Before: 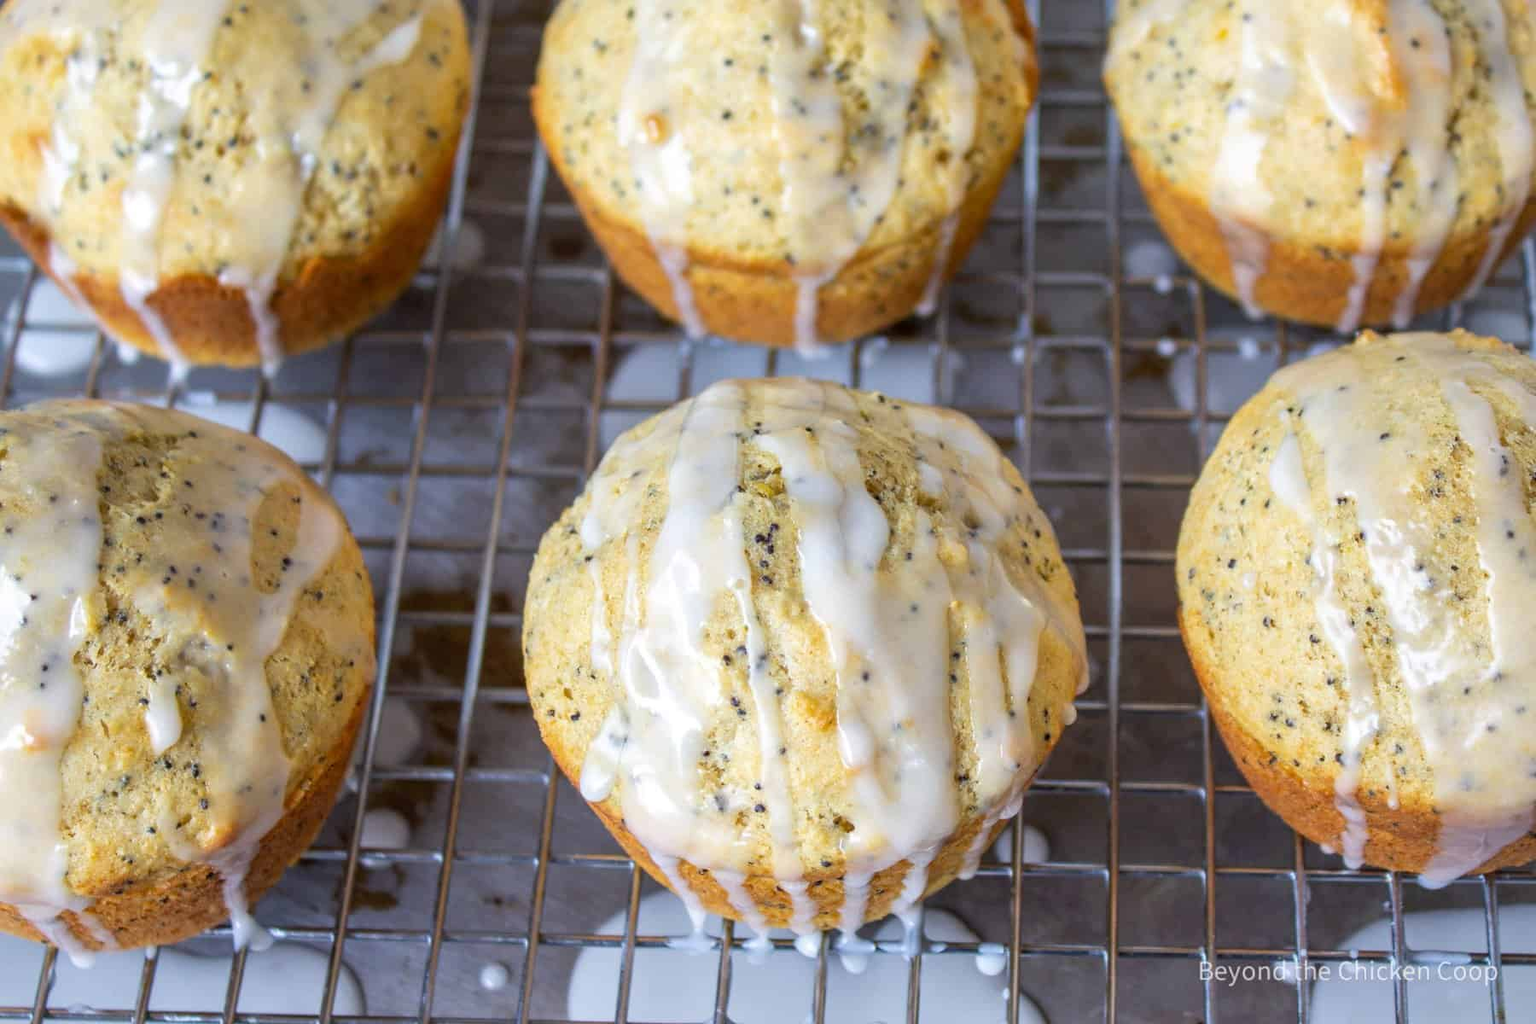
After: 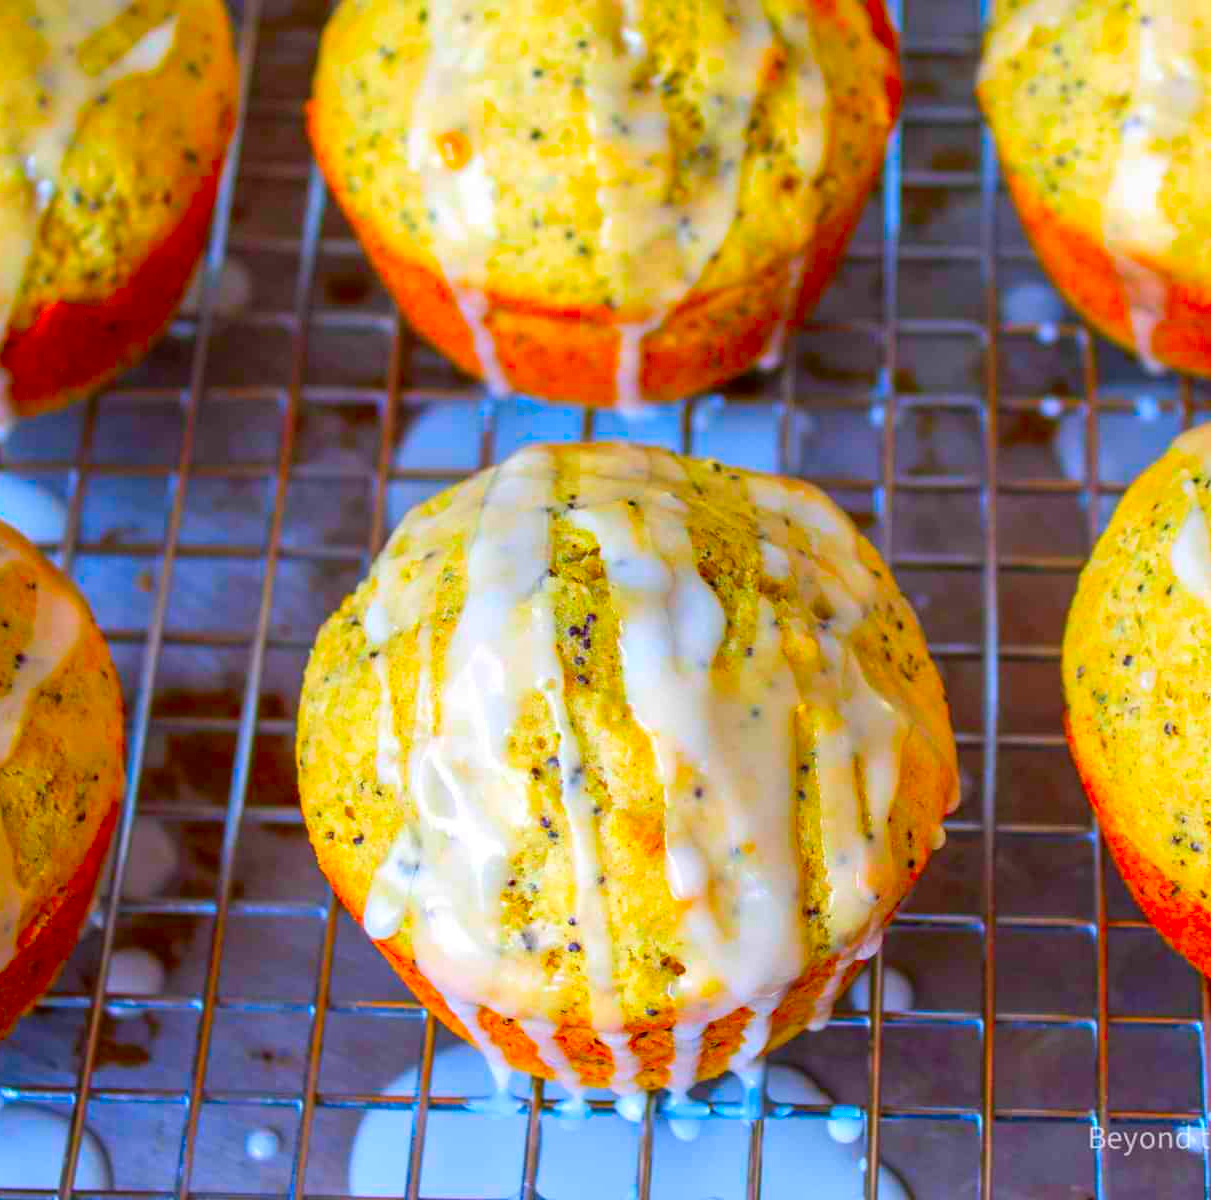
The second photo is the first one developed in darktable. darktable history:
crop and rotate: left 17.599%, right 15.083%
color correction: highlights b* 0.066, saturation 2.94
